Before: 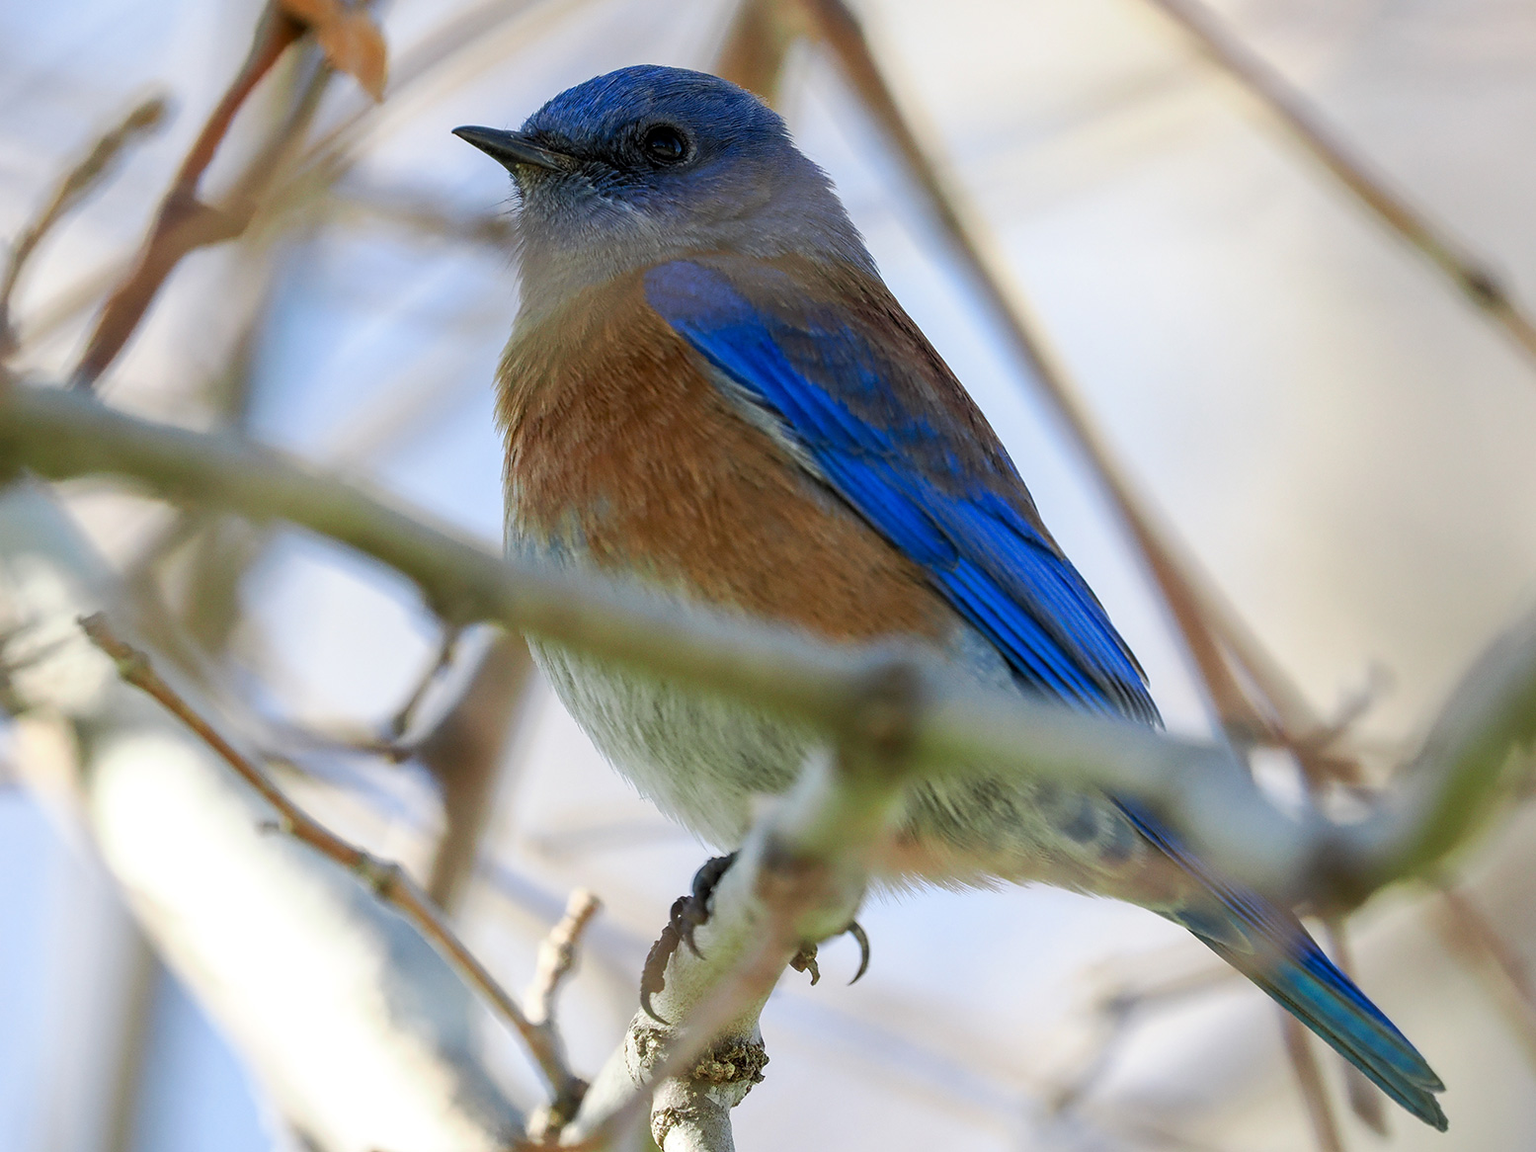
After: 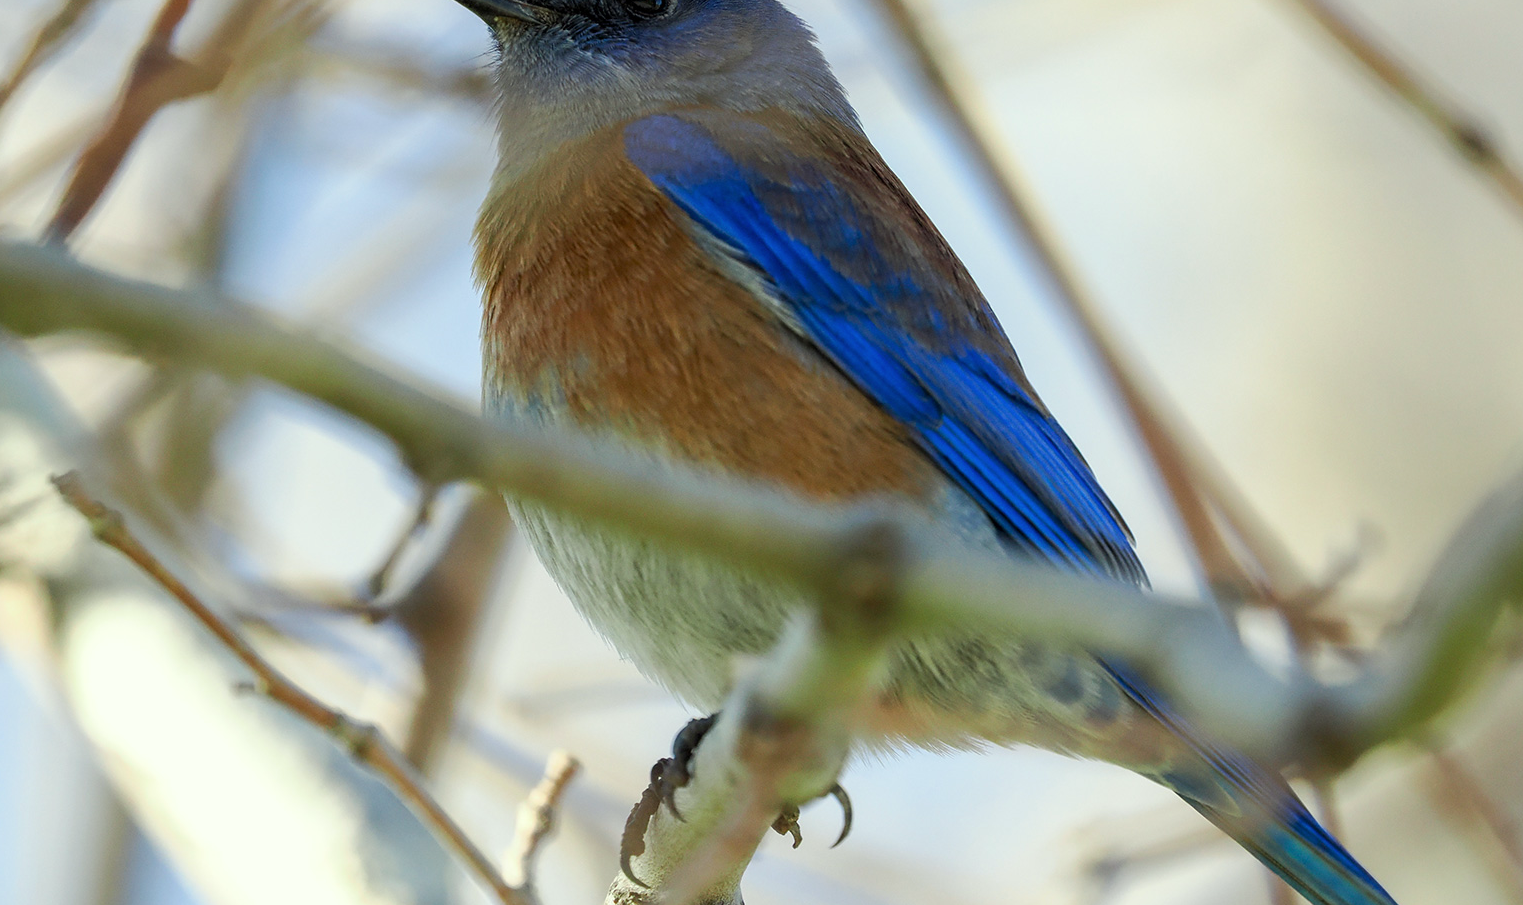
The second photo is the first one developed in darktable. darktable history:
crop and rotate: left 1.918%, top 12.786%, right 0.139%, bottom 9.537%
color correction: highlights a* -4.32, highlights b* 6.27
color balance rgb: perceptual saturation grading › global saturation 0.449%
